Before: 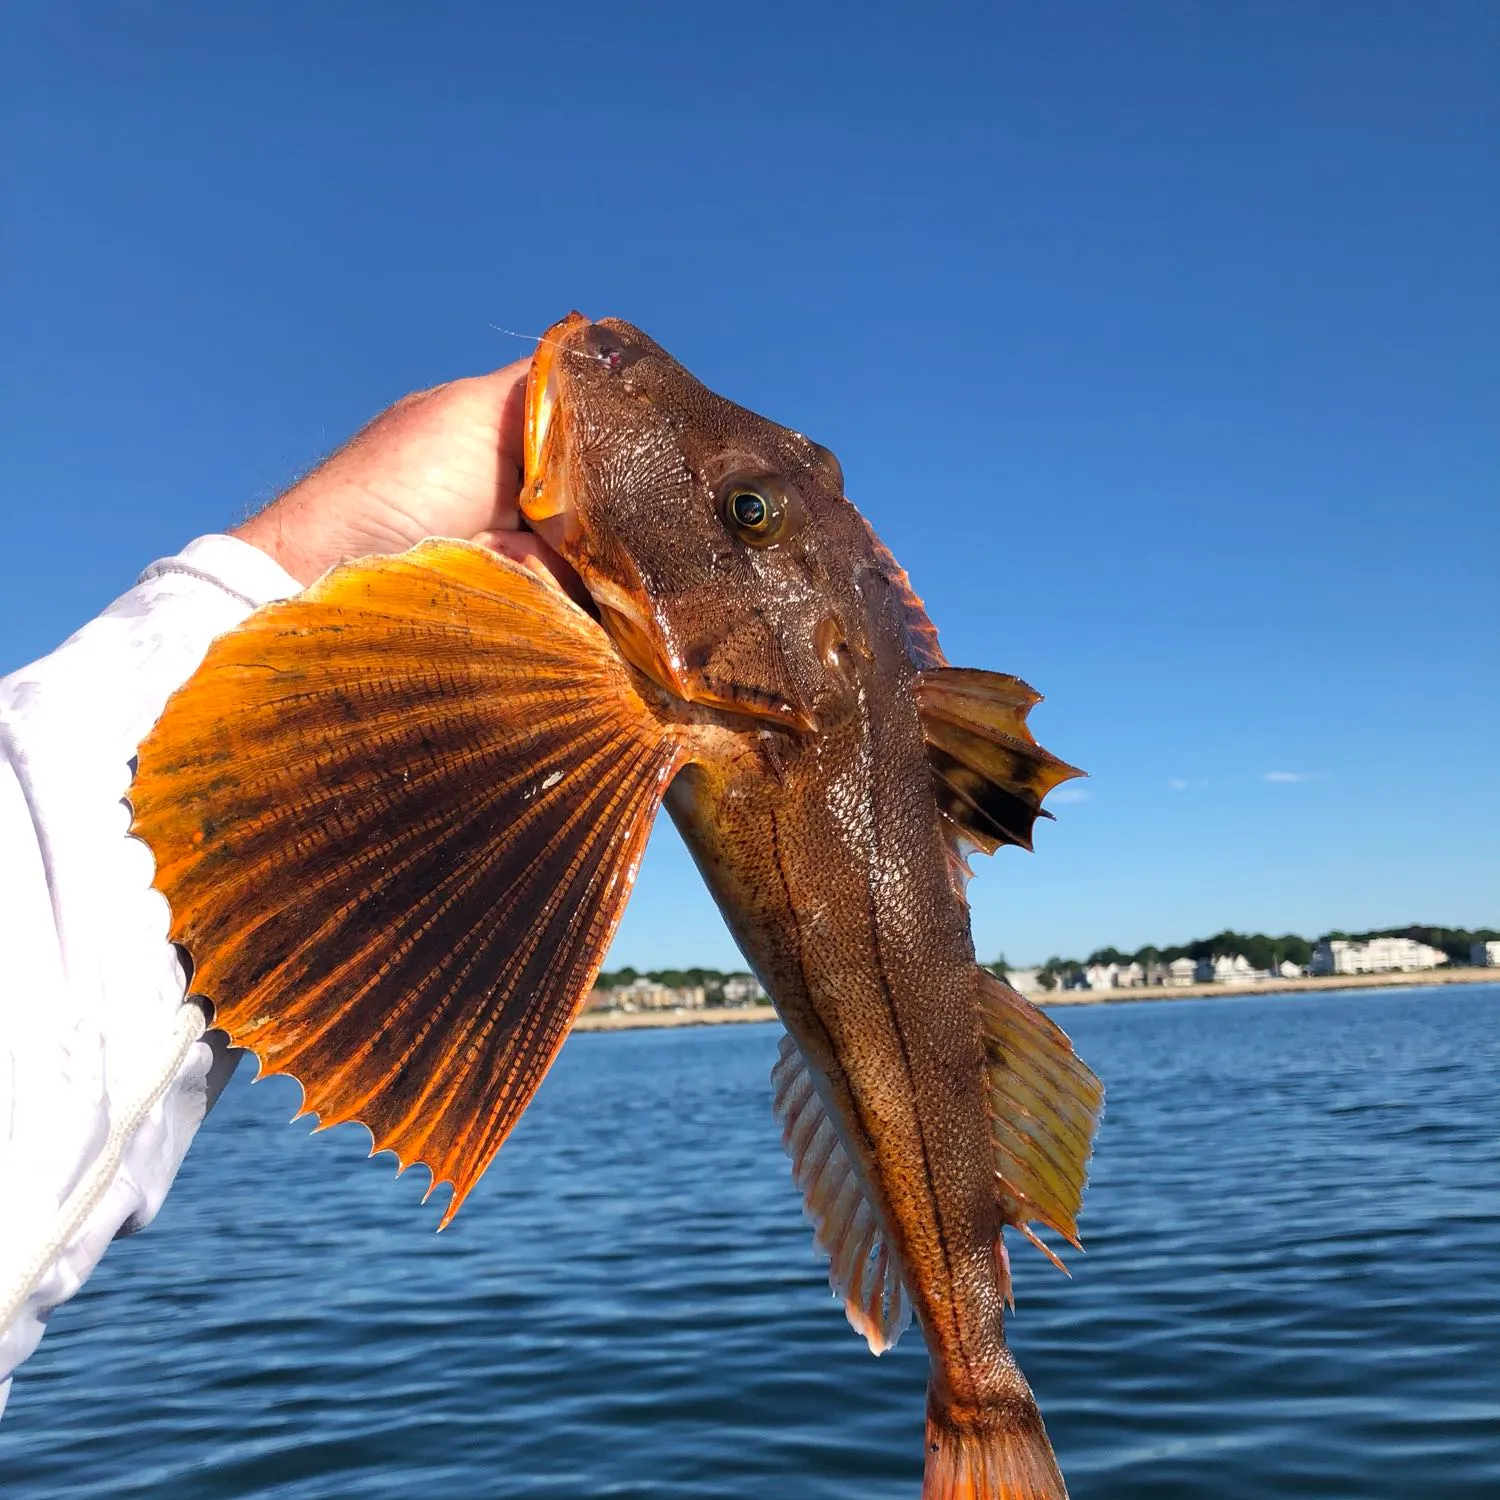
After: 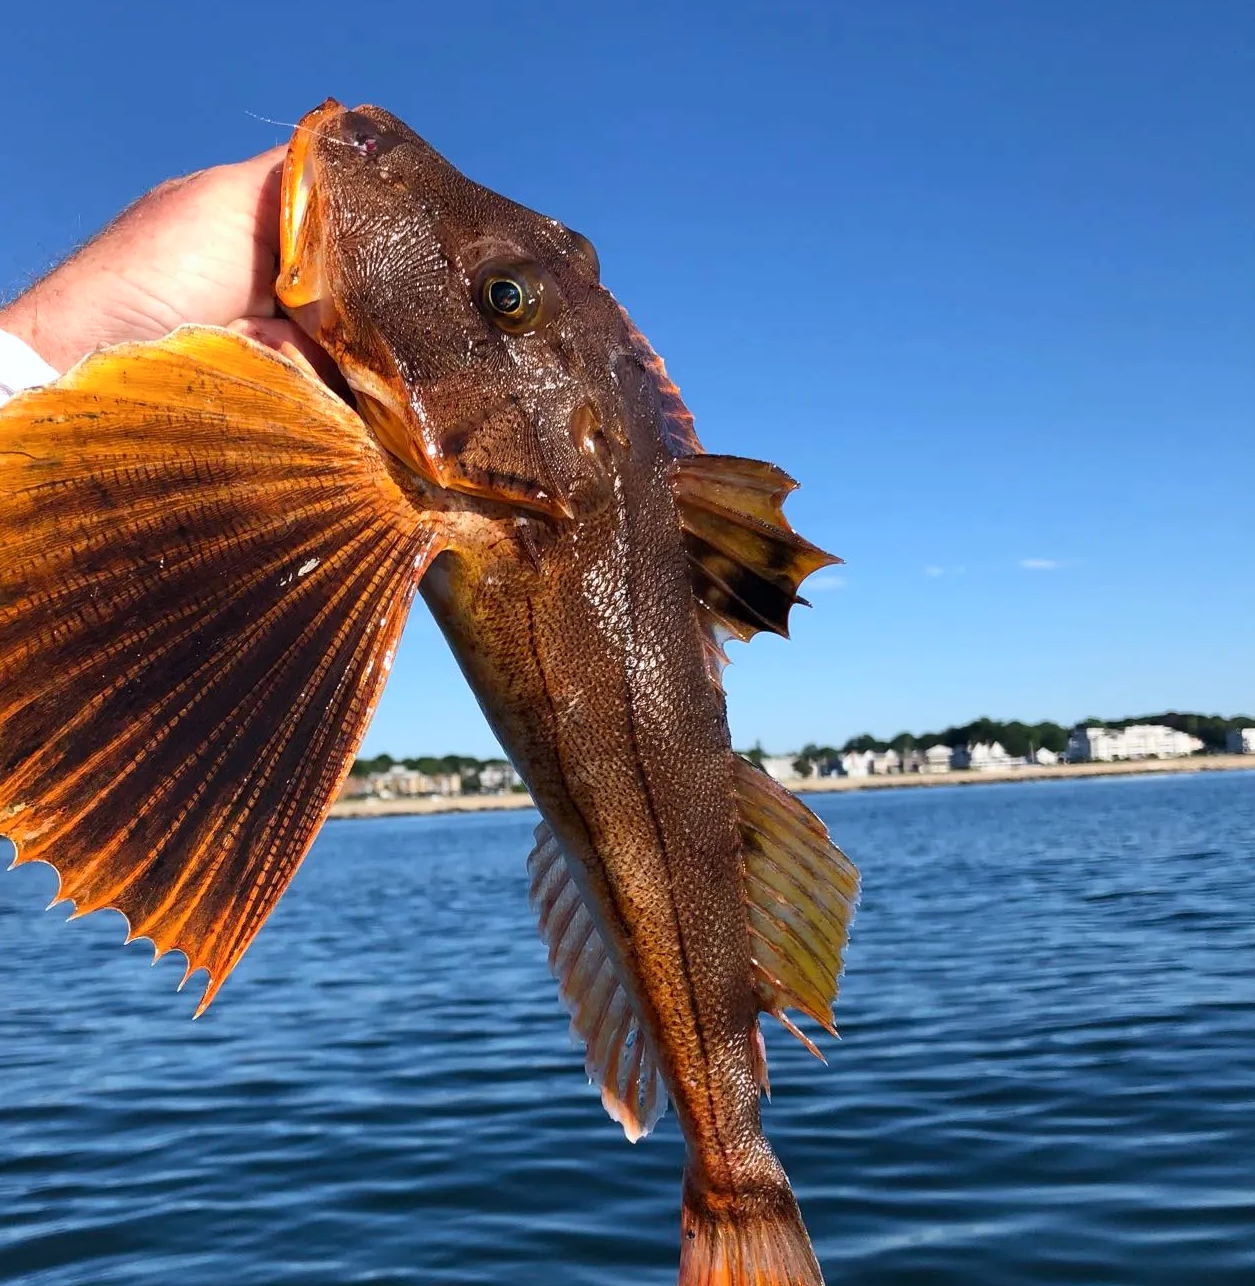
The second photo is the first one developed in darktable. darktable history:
contrast brightness saturation: contrast 0.14
white balance: red 0.983, blue 1.036
crop: left 16.315%, top 14.246%
